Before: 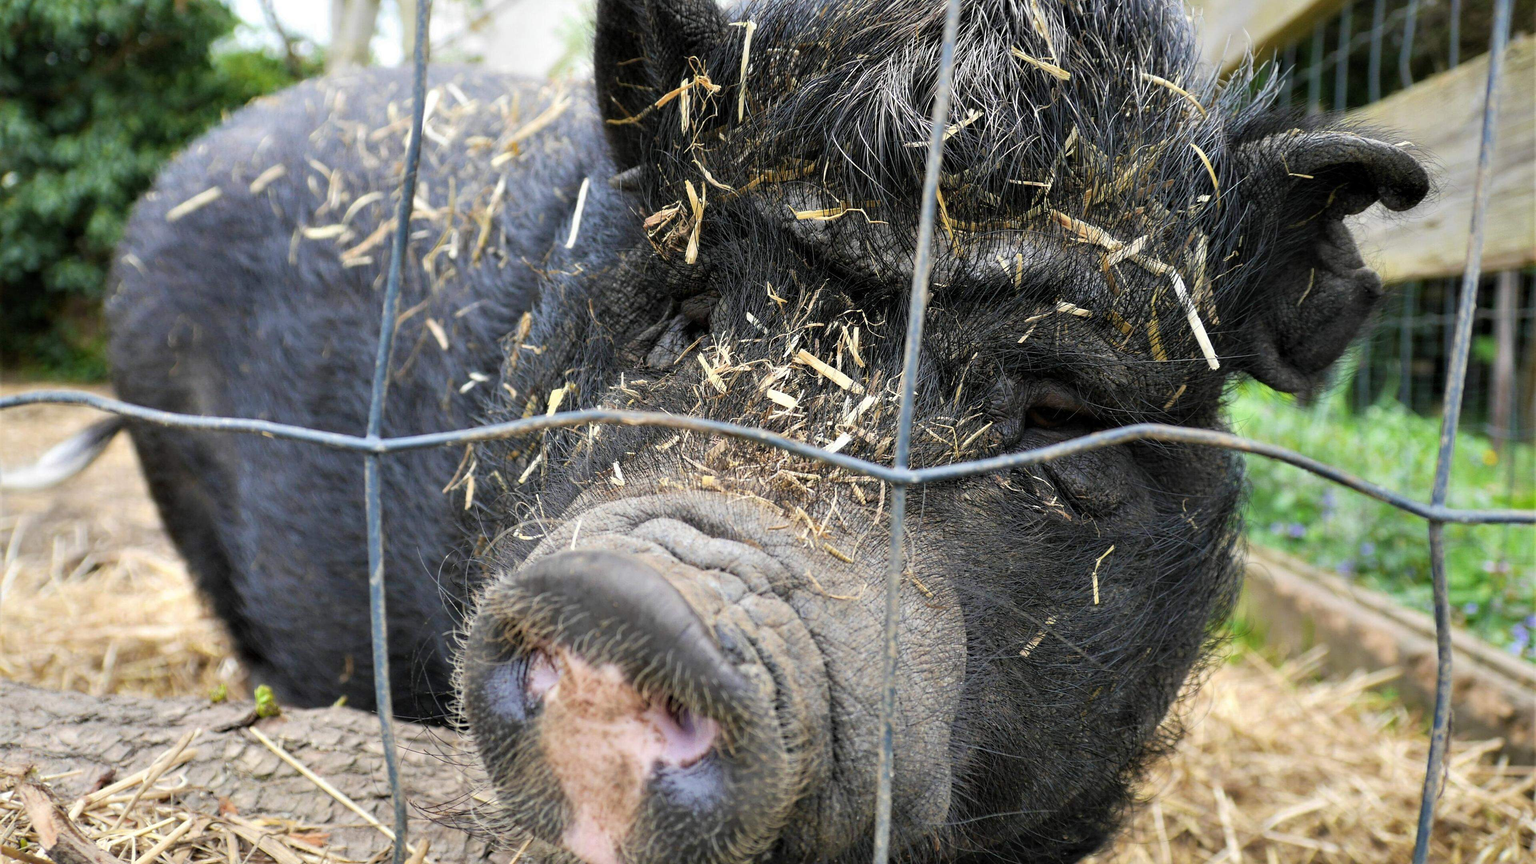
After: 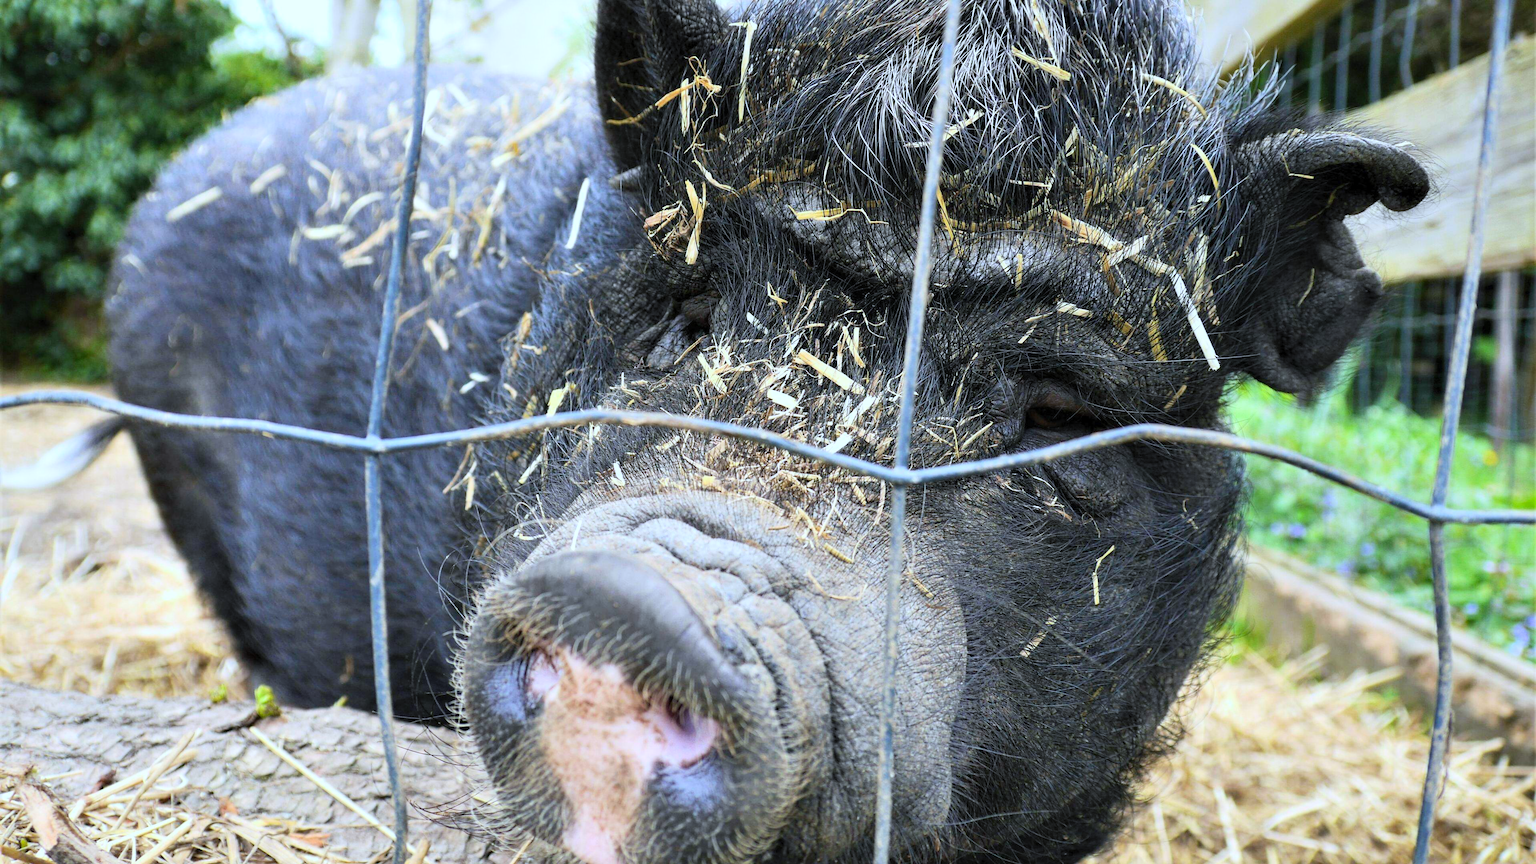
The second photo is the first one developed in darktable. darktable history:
contrast brightness saturation: contrast 0.2, brightness 0.16, saturation 0.22
white balance: red 0.924, blue 1.095
exposure: compensate highlight preservation false
